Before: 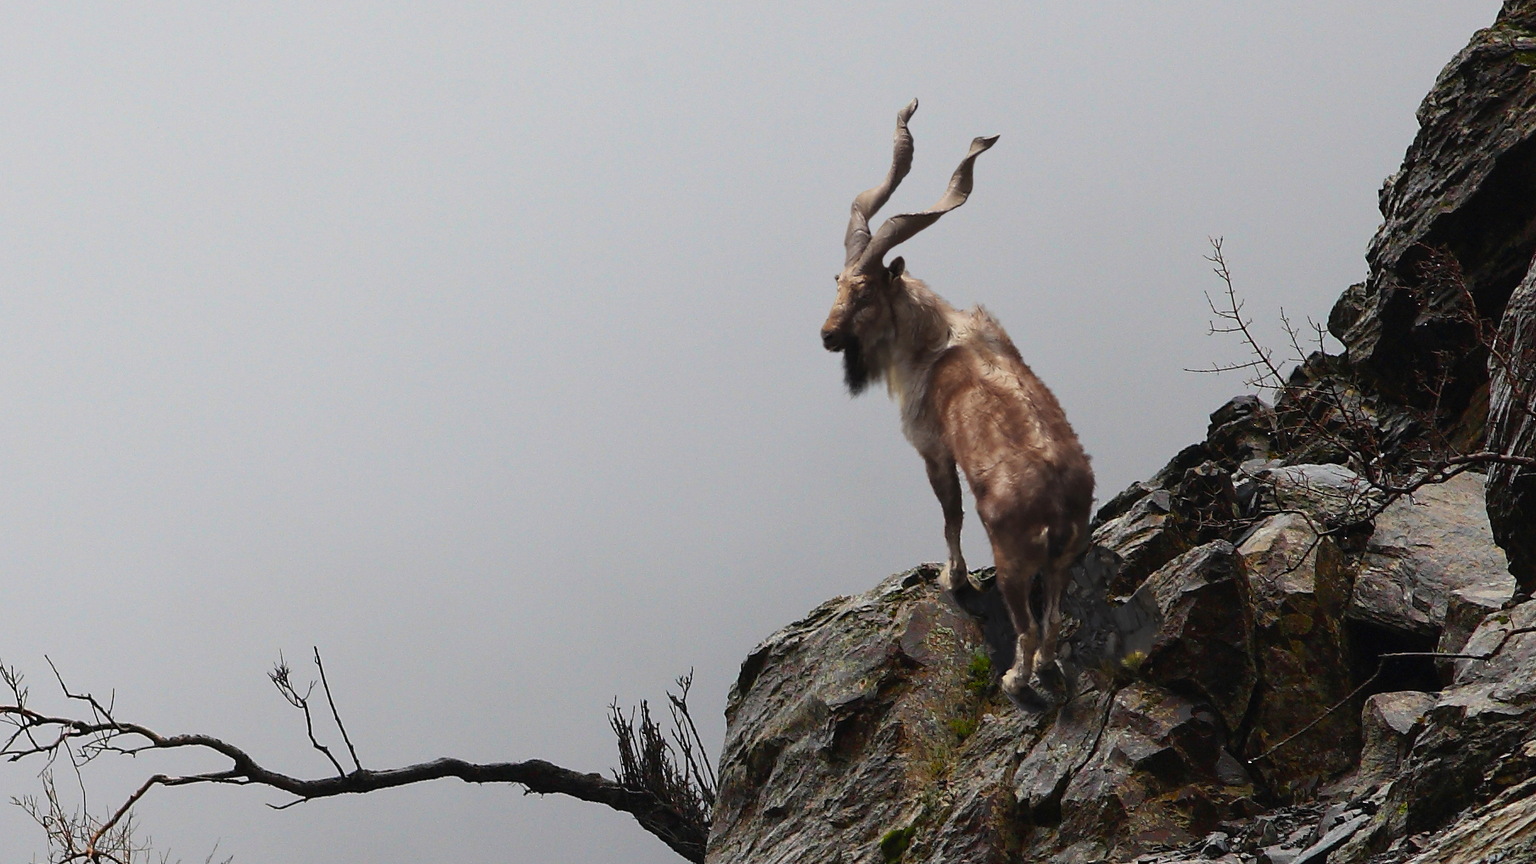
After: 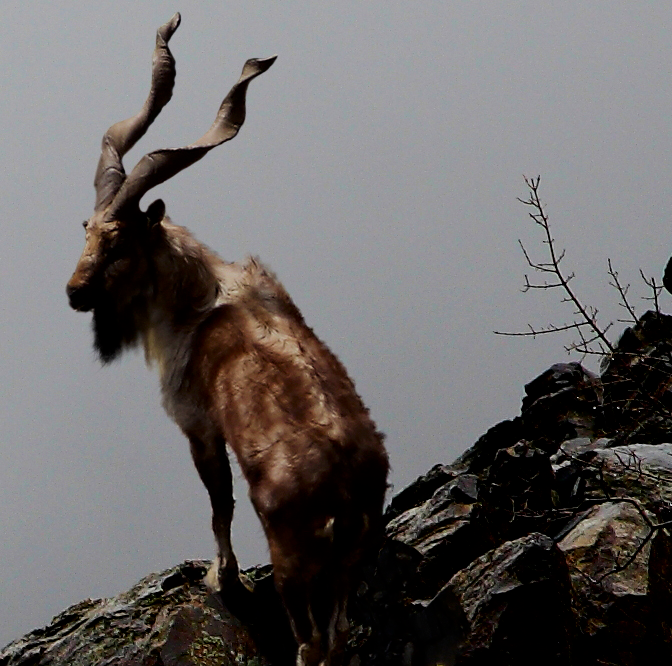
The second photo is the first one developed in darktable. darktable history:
crop and rotate: left 49.782%, top 10.137%, right 13.071%, bottom 24.374%
contrast brightness saturation: brightness -0.248, saturation 0.202
filmic rgb: black relative exposure -5.15 EV, white relative exposure 3.97 EV, hardness 2.89, contrast 1.3, highlights saturation mix -31.07%, iterations of high-quality reconstruction 0
exposure: compensate exposure bias true, compensate highlight preservation false
